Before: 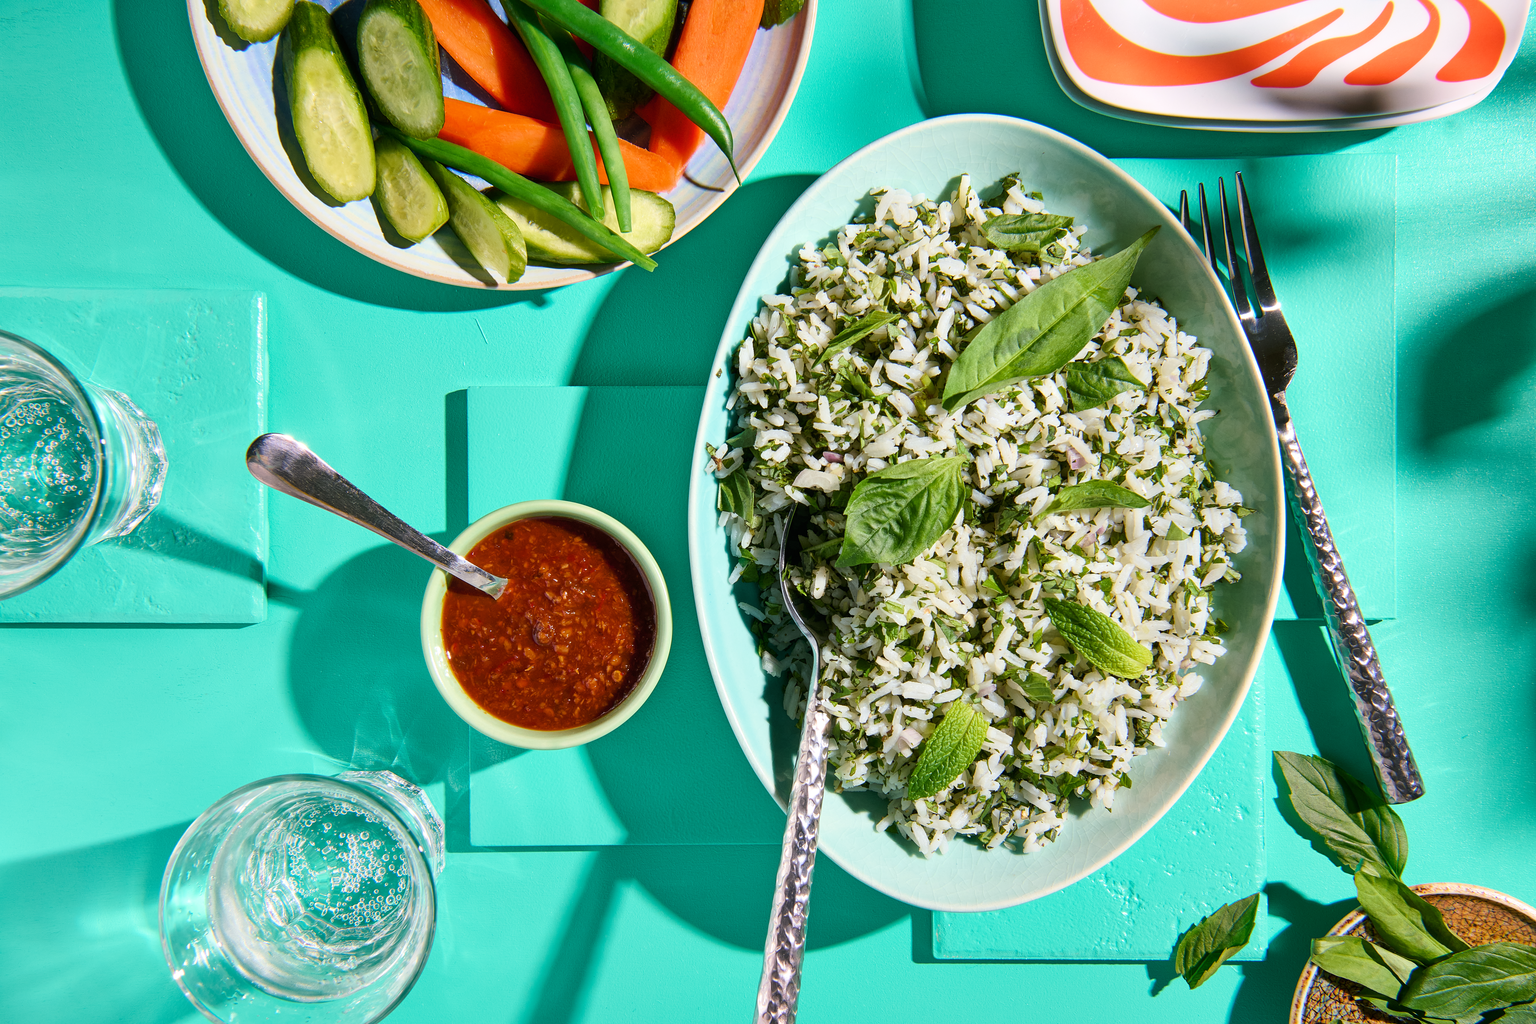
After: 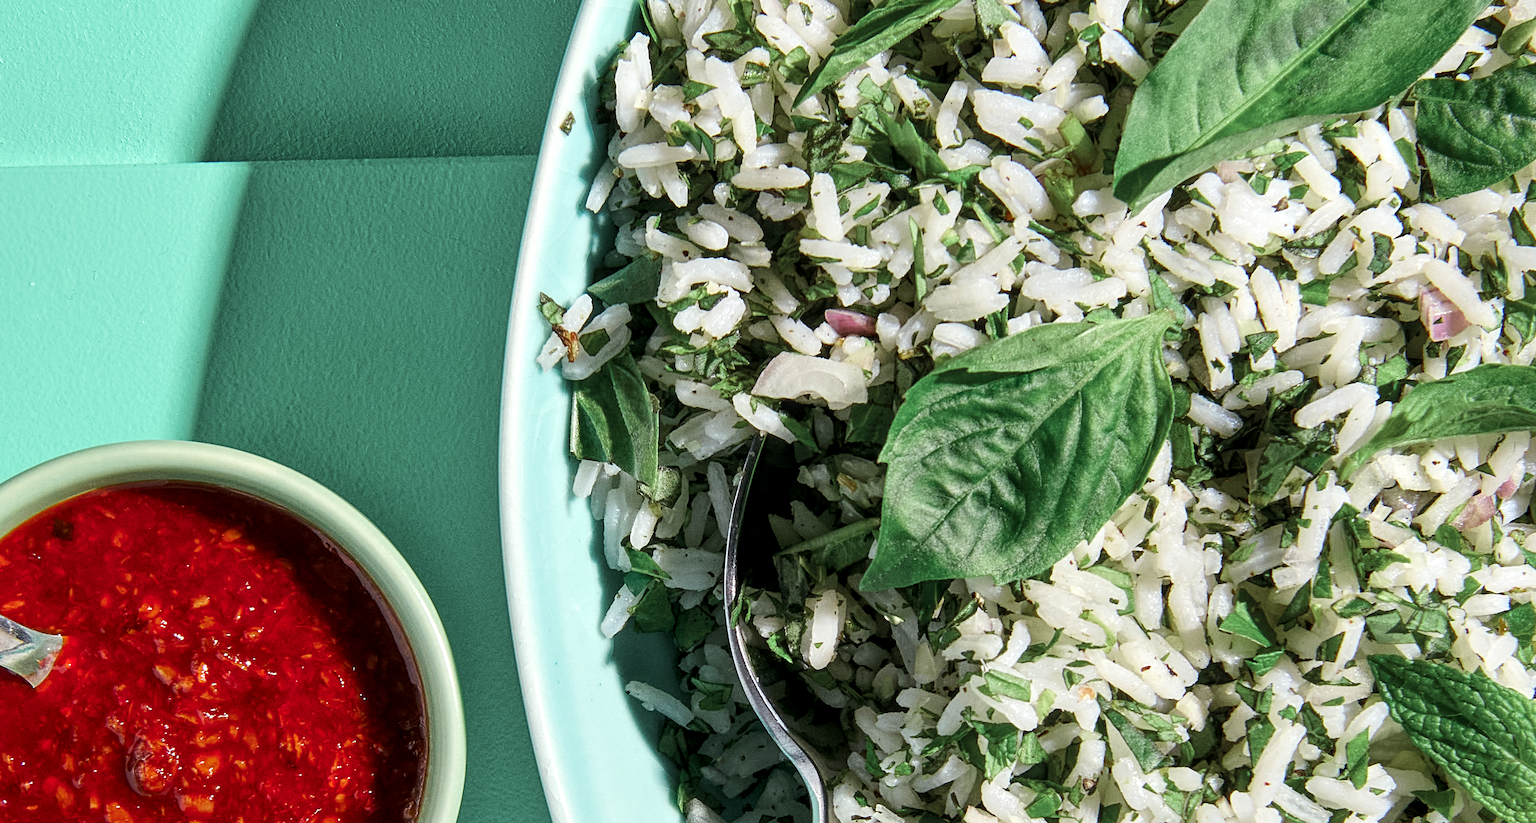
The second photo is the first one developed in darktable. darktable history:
local contrast: highlights 99%, shadows 86%, detail 160%, midtone range 0.2
crop: left 31.751%, top 32.172%, right 27.8%, bottom 35.83%
color zones: curves: ch0 [(0, 0.466) (0.128, 0.466) (0.25, 0.5) (0.375, 0.456) (0.5, 0.5) (0.625, 0.5) (0.737, 0.652) (0.875, 0.5)]; ch1 [(0, 0.603) (0.125, 0.618) (0.261, 0.348) (0.372, 0.353) (0.497, 0.363) (0.611, 0.45) (0.731, 0.427) (0.875, 0.518) (0.998, 0.652)]; ch2 [(0, 0.559) (0.125, 0.451) (0.253, 0.564) (0.37, 0.578) (0.5, 0.466) (0.625, 0.471) (0.731, 0.471) (0.88, 0.485)]
rotate and perspective: rotation -1.17°, automatic cropping off
